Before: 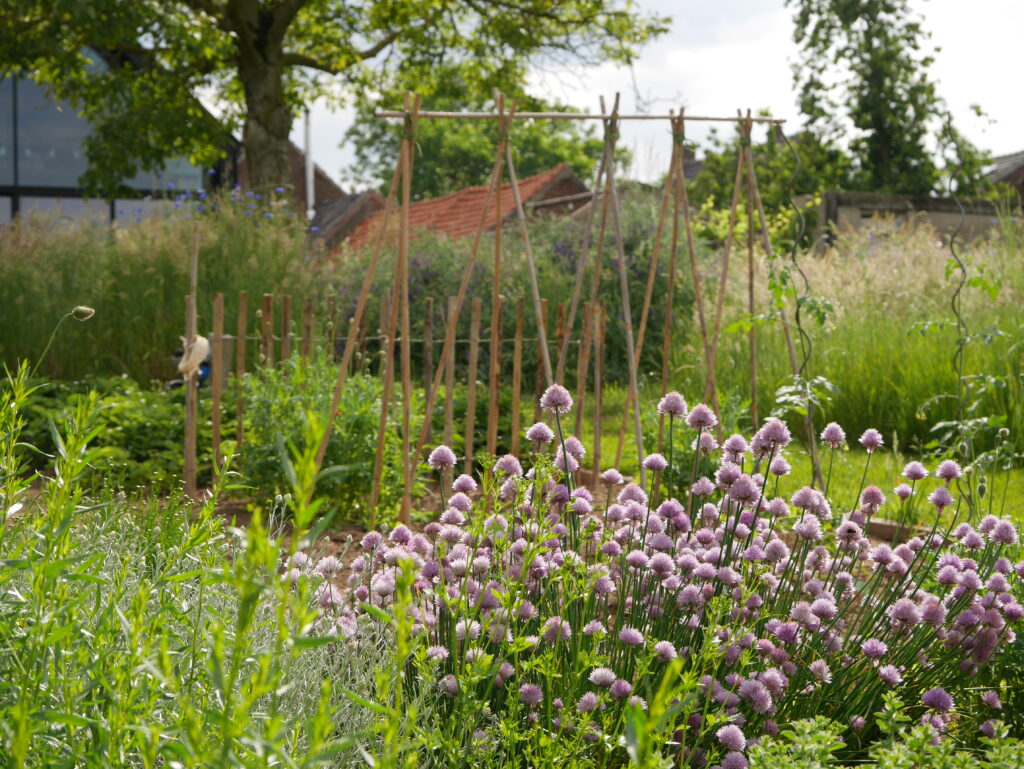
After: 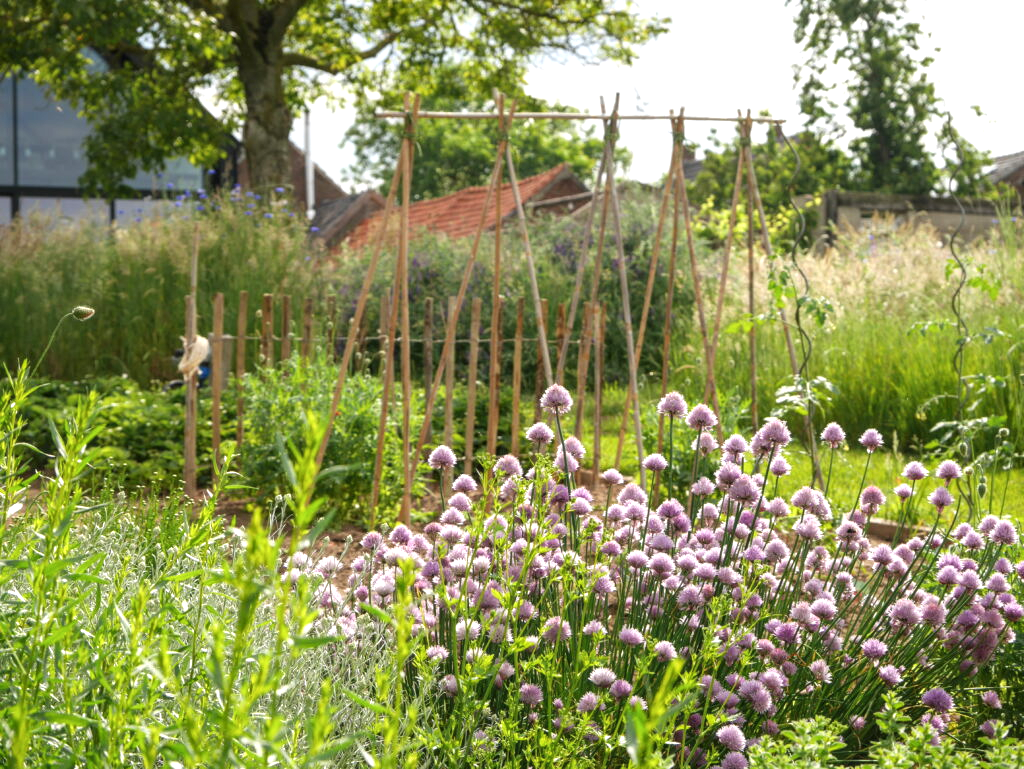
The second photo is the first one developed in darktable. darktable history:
exposure: black level correction -0.002, exposure 0.54 EV, compensate highlight preservation false
local contrast: on, module defaults
